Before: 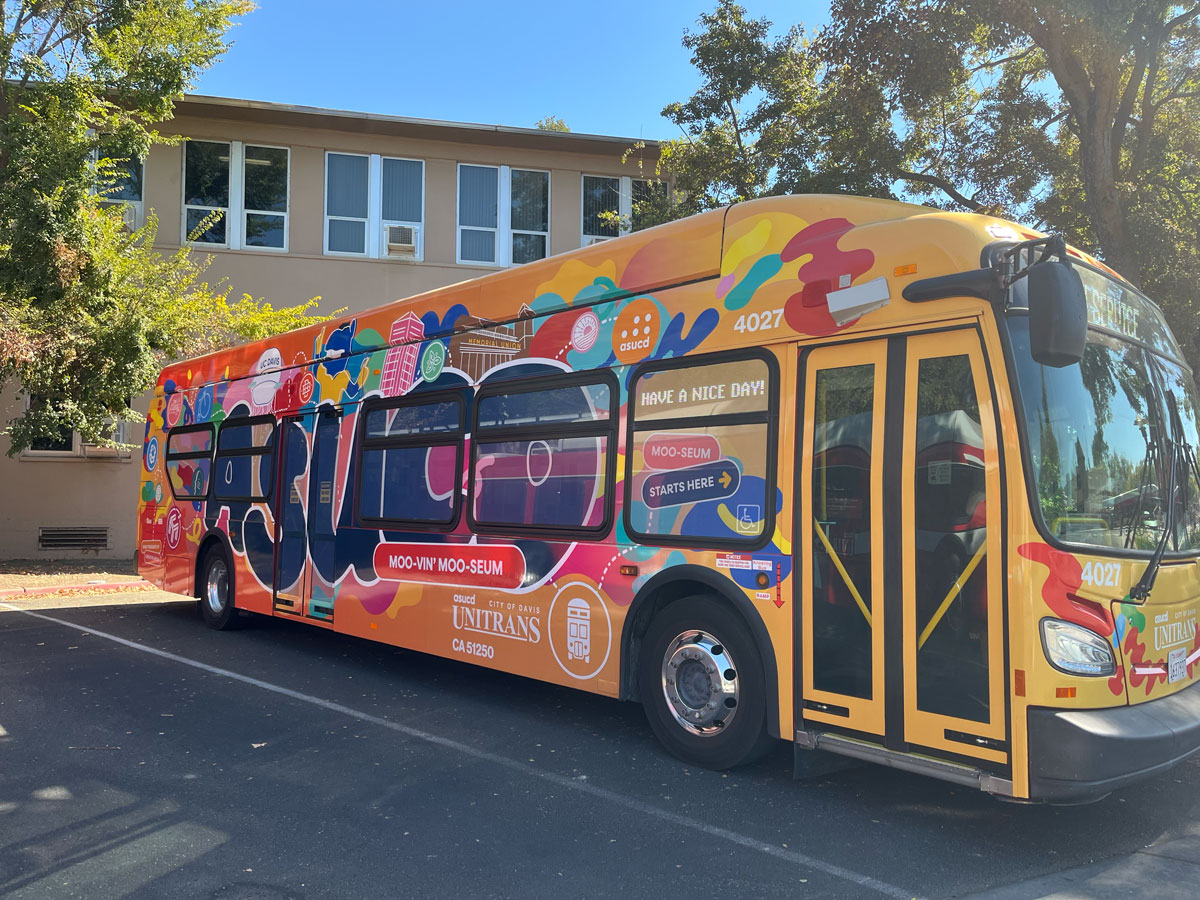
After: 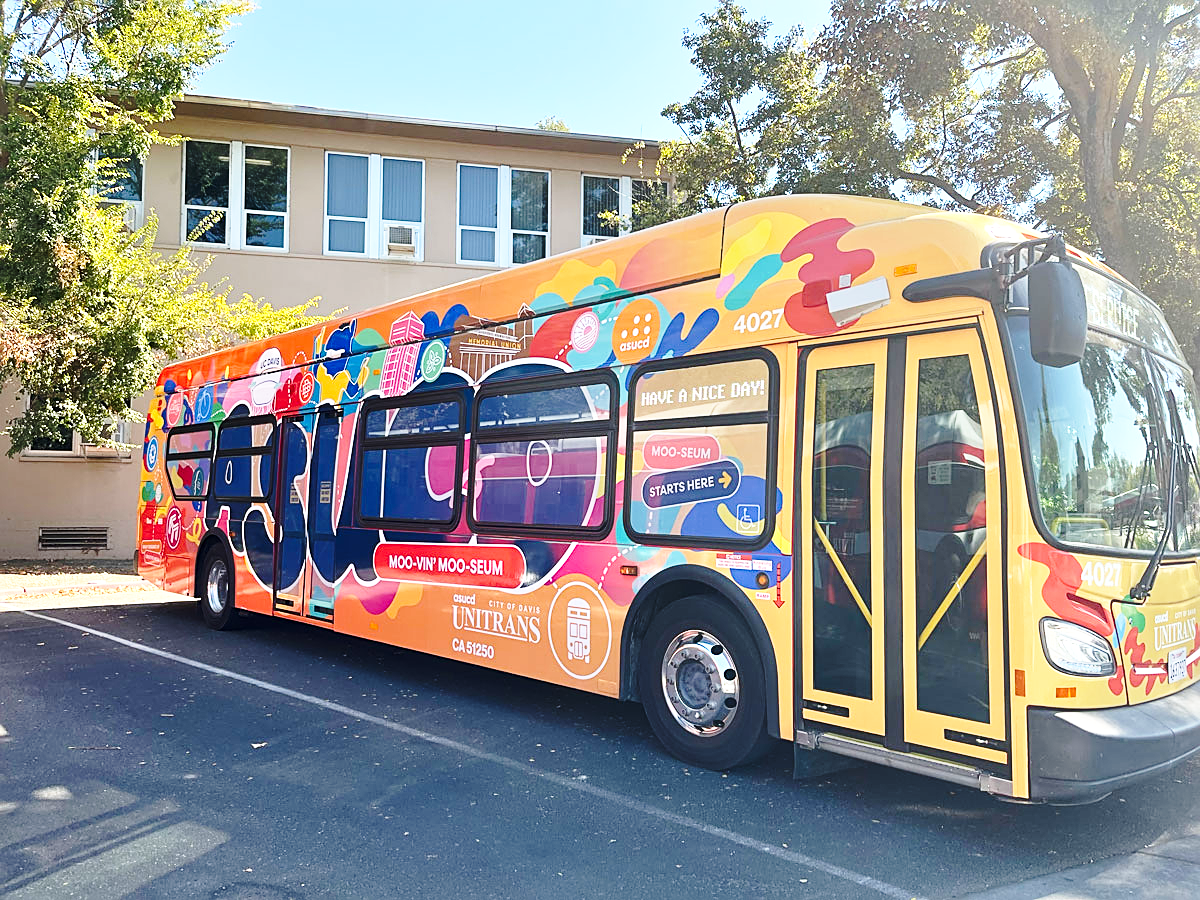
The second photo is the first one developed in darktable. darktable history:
base curve: curves: ch0 [(0, 0) (0.036, 0.037) (0.121, 0.228) (0.46, 0.76) (0.859, 0.983) (1, 1)], preserve colors none
sharpen: on, module defaults
tone equalizer: -8 EV -0.404 EV, -7 EV -0.357 EV, -6 EV -0.349 EV, -5 EV -0.26 EV, -3 EV 0.228 EV, -2 EV 0.326 EV, -1 EV 0.403 EV, +0 EV 0.389 EV, smoothing diameter 24.96%, edges refinement/feathering 6.71, preserve details guided filter
